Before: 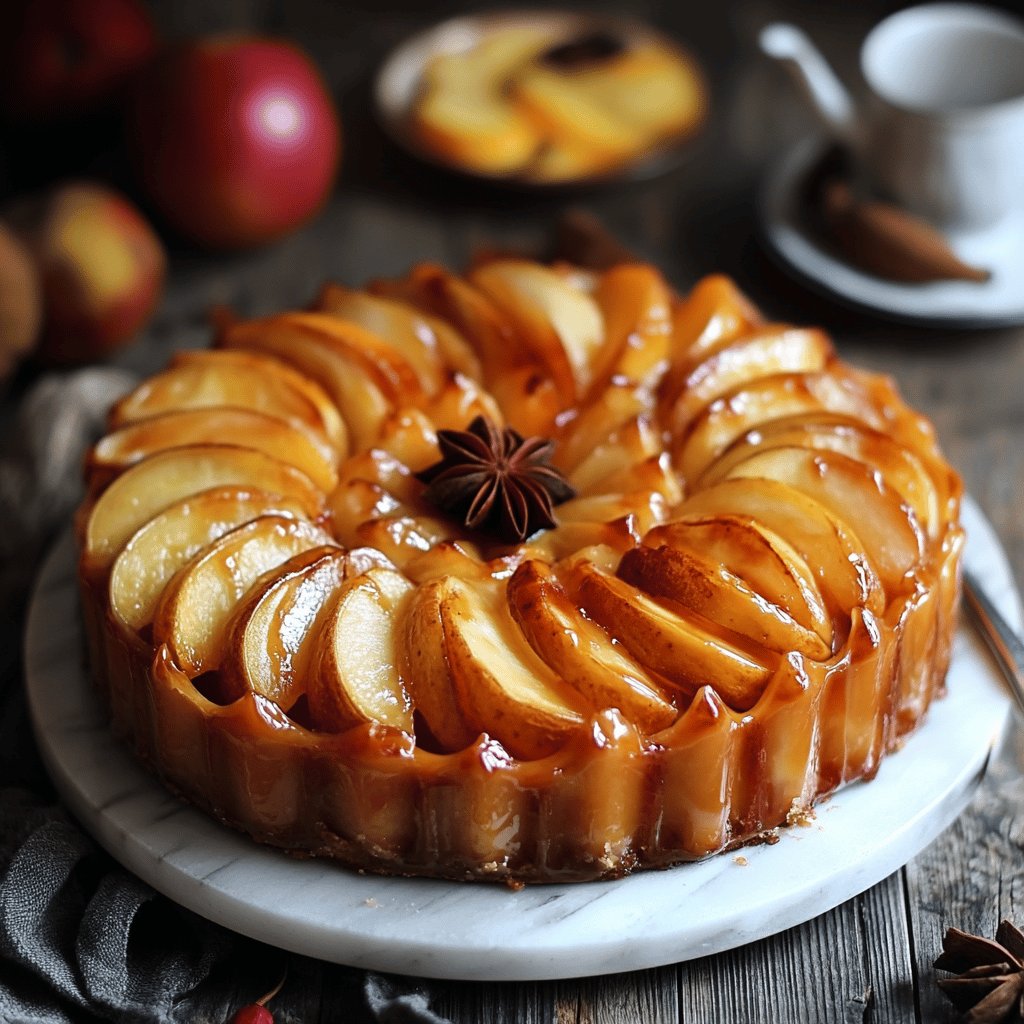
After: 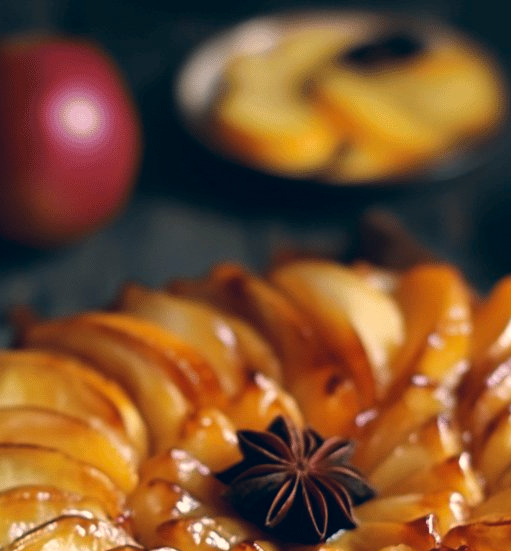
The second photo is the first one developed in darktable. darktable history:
crop: left 19.596%, right 30.408%, bottom 46.131%
color correction: highlights a* 10.28, highlights b* 14.81, shadows a* -9.72, shadows b* -15.06
